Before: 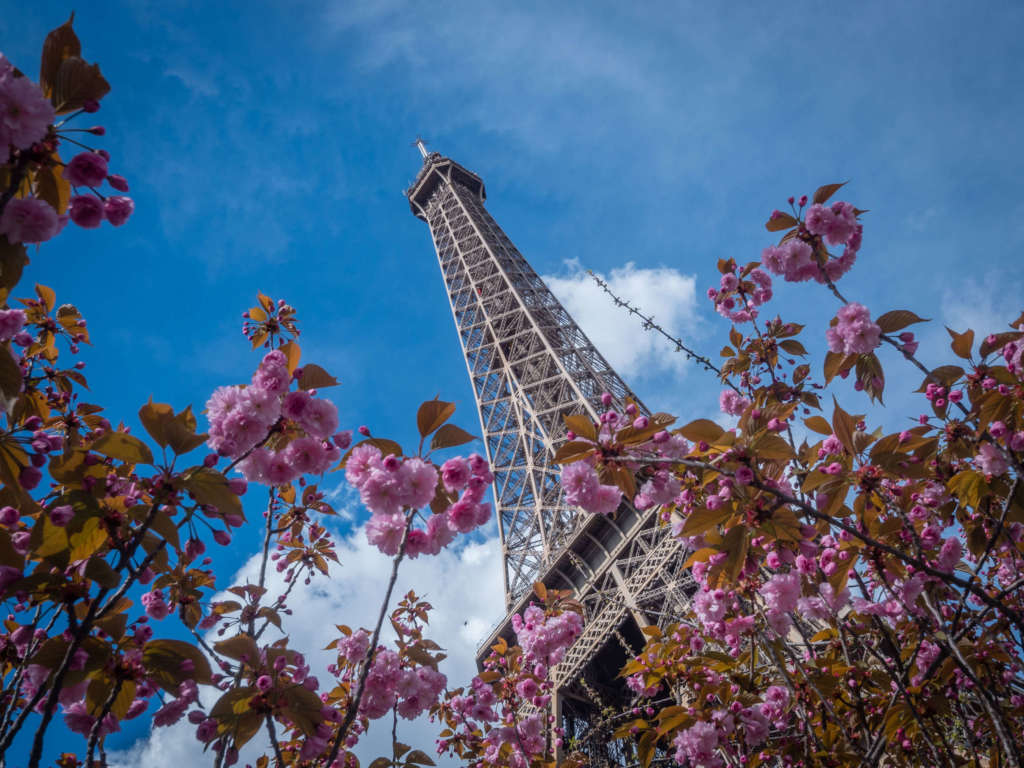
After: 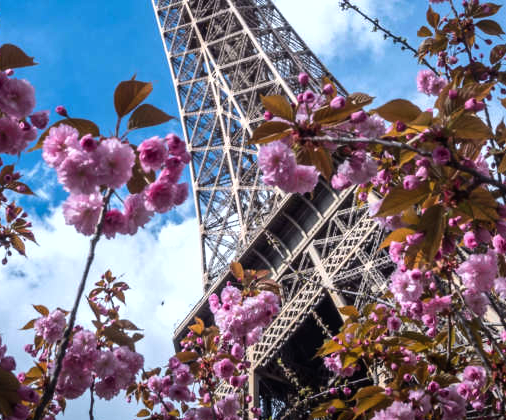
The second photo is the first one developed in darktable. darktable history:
tone equalizer: -8 EV -0.75 EV, -7 EV -0.7 EV, -6 EV -0.6 EV, -5 EV -0.4 EV, -3 EV 0.4 EV, -2 EV 0.6 EV, -1 EV 0.7 EV, +0 EV 0.75 EV, edges refinement/feathering 500, mask exposure compensation -1.57 EV, preserve details no
shadows and highlights: radius 108.52, shadows 44.07, highlights -67.8, low approximation 0.01, soften with gaussian
crop: left 29.672%, top 41.786%, right 20.851%, bottom 3.487%
